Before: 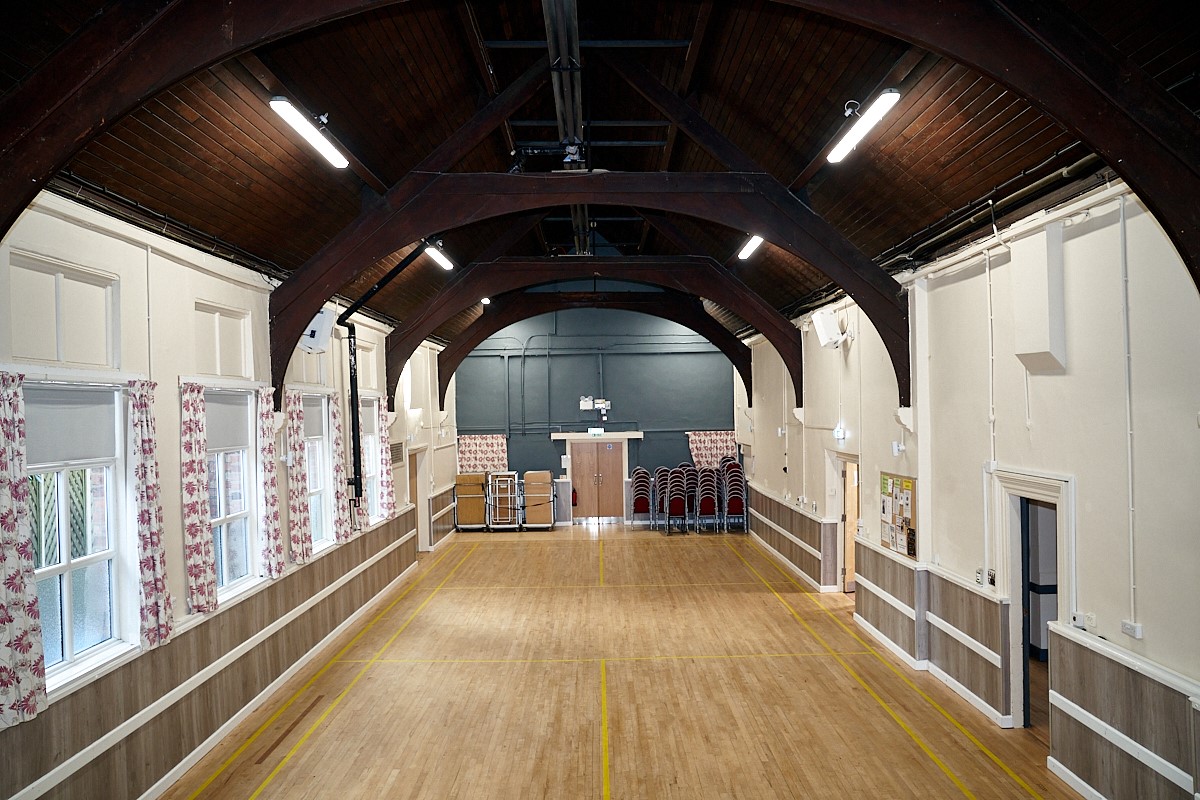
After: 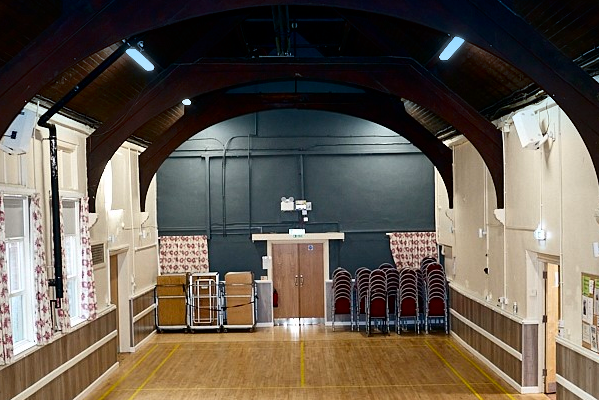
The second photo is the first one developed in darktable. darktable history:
graduated density: density 2.02 EV, hardness 44%, rotation 0.374°, offset 8.21, hue 208.8°, saturation 97%
contrast brightness saturation: contrast 0.12, brightness -0.12, saturation 0.2
crop: left 25%, top 25%, right 25%, bottom 25%
